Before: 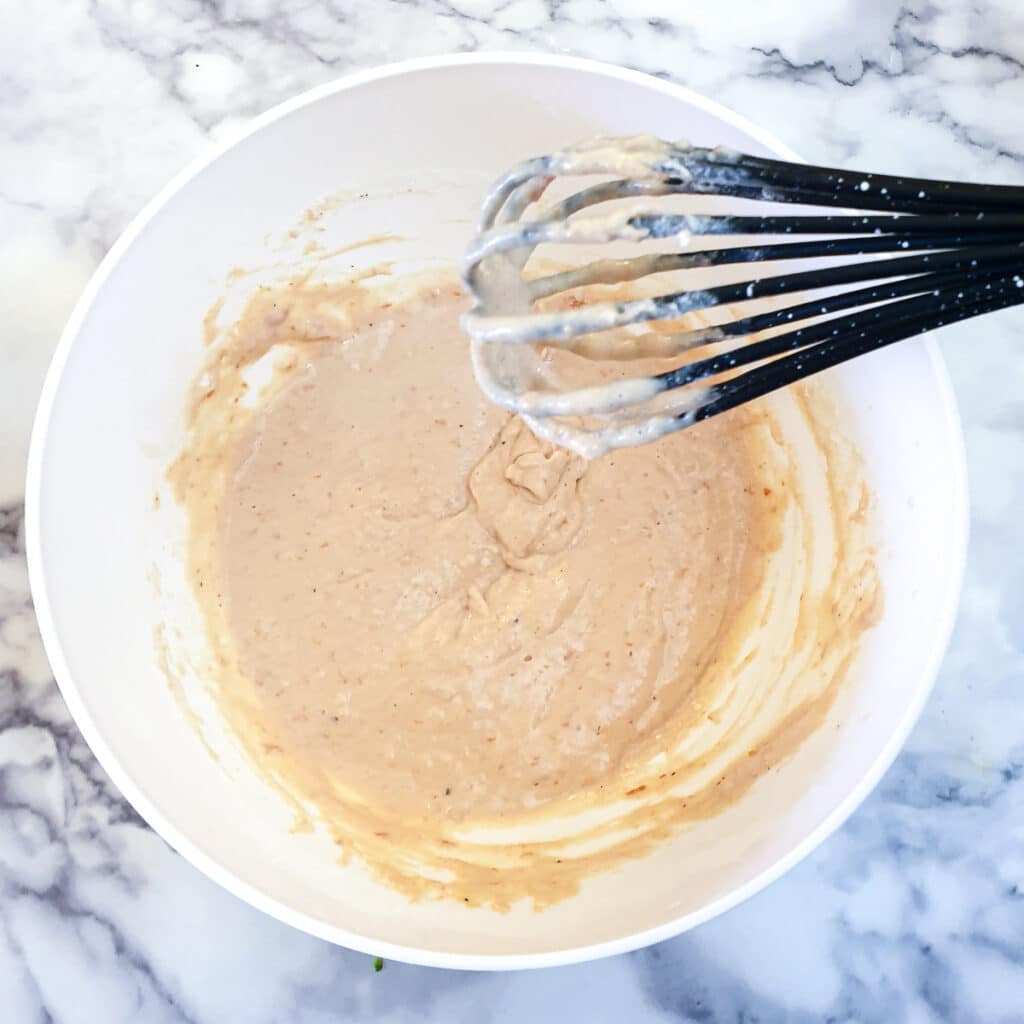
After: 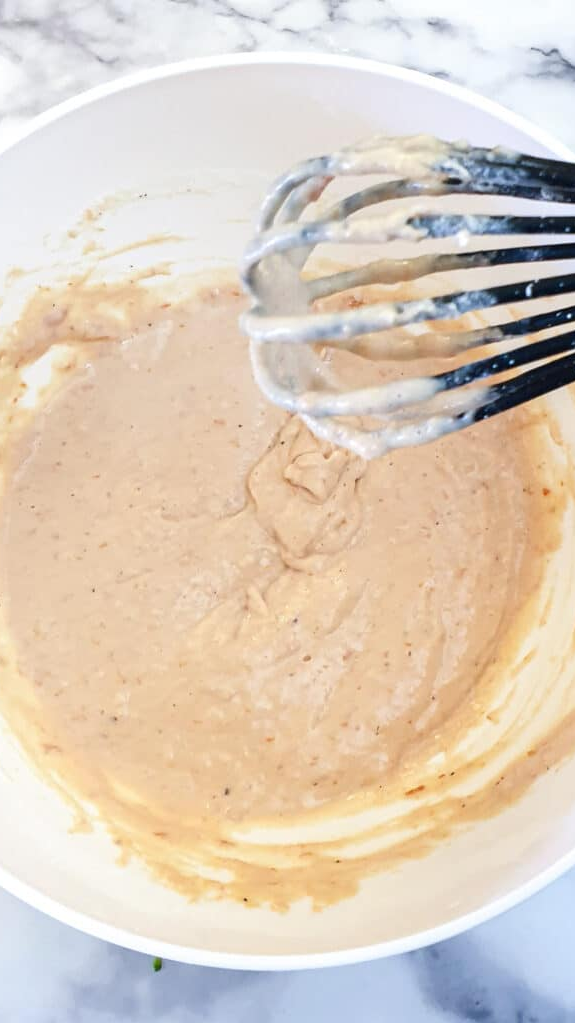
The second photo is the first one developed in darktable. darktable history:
crop: left 21.652%, right 22.106%, bottom 0.015%
